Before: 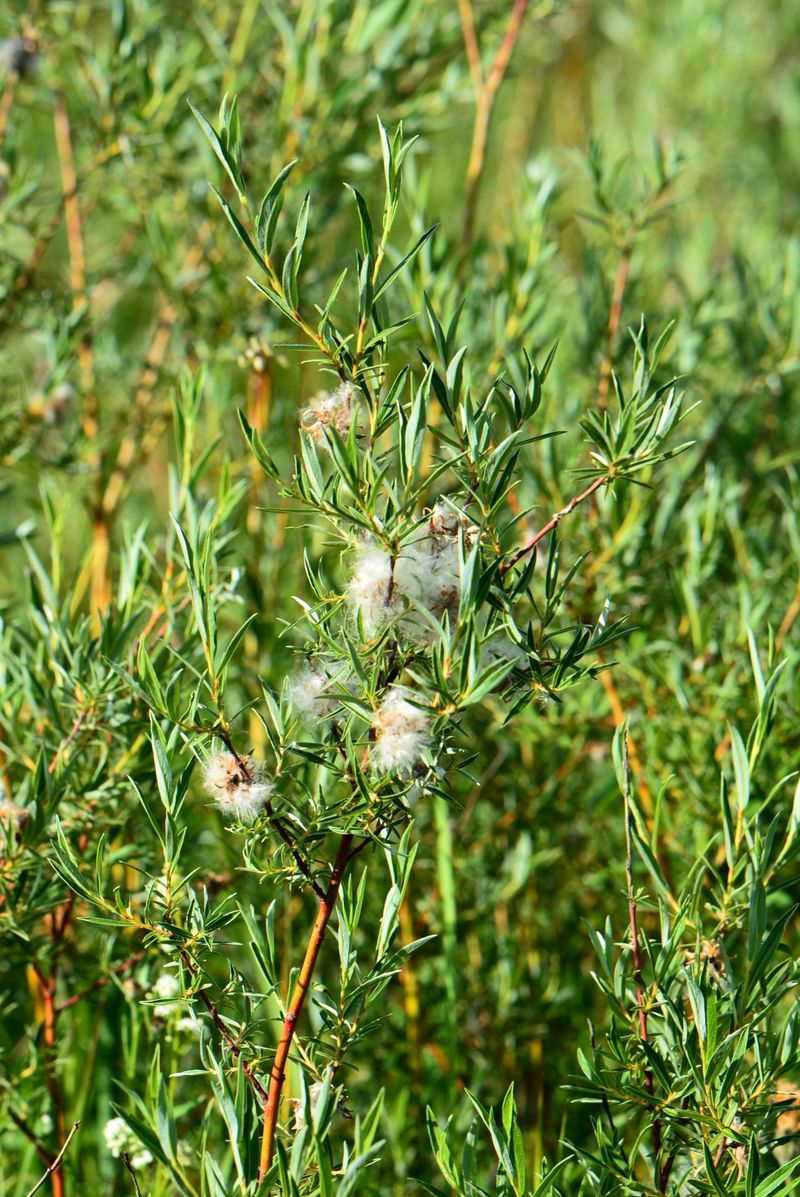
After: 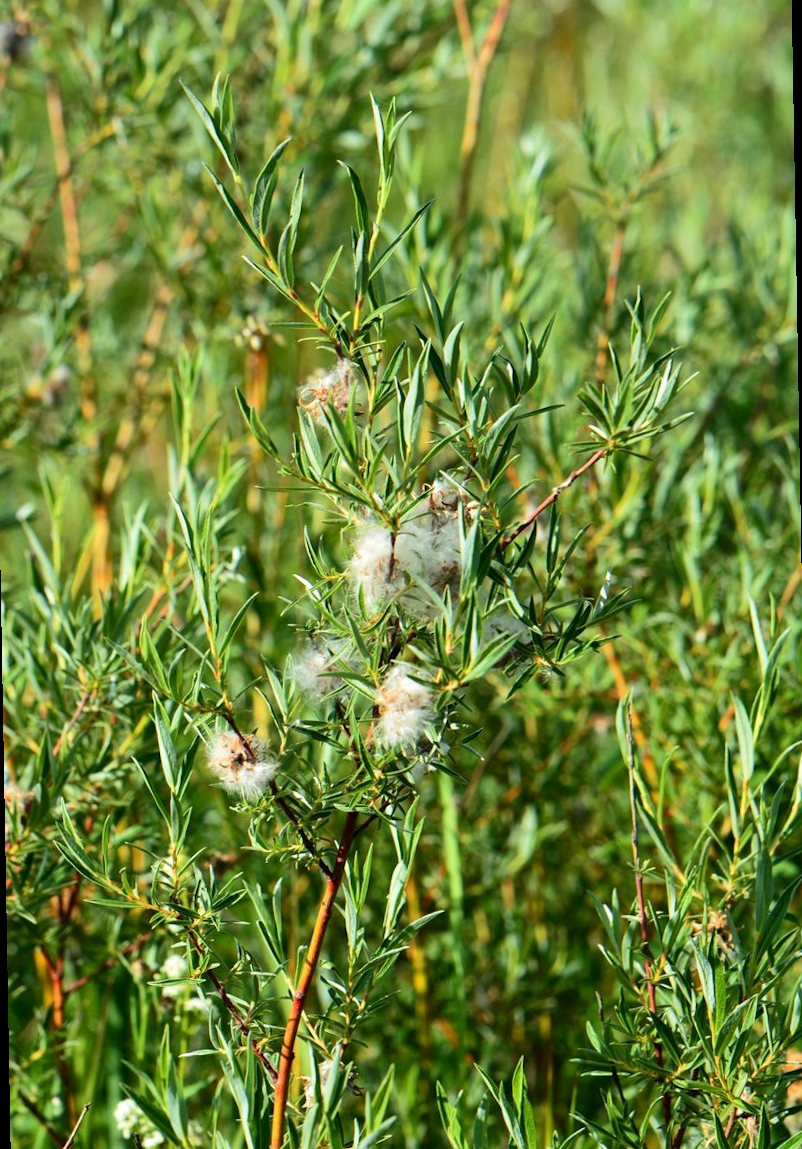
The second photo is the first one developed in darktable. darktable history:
rotate and perspective: rotation -1°, crop left 0.011, crop right 0.989, crop top 0.025, crop bottom 0.975
